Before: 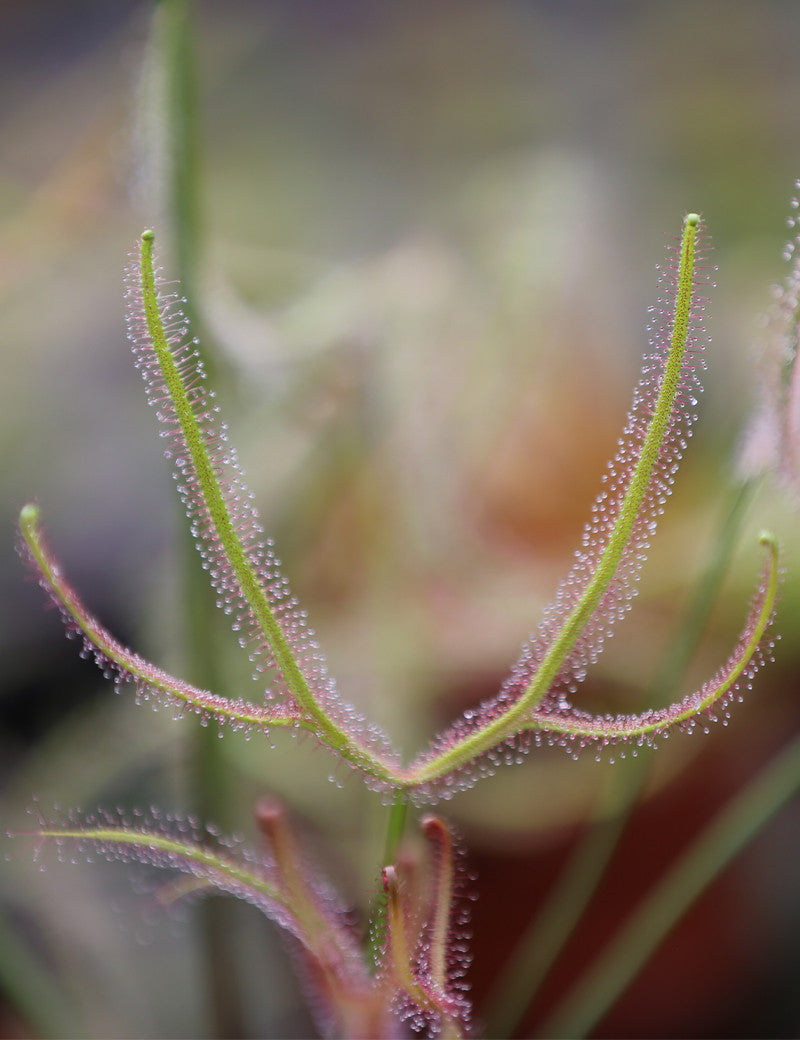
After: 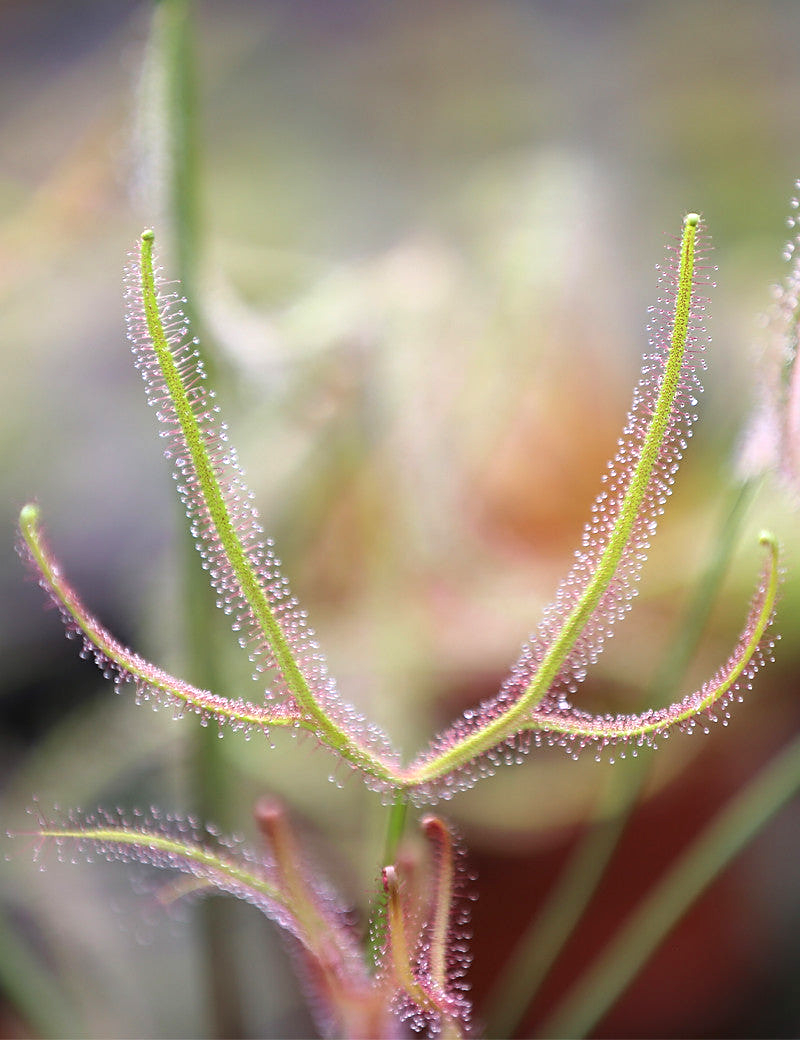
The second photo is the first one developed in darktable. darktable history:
exposure: black level correction 0, exposure 0.7 EV, compensate exposure bias true, compensate highlight preservation false
sharpen: radius 1.864, amount 0.398, threshold 1.271
